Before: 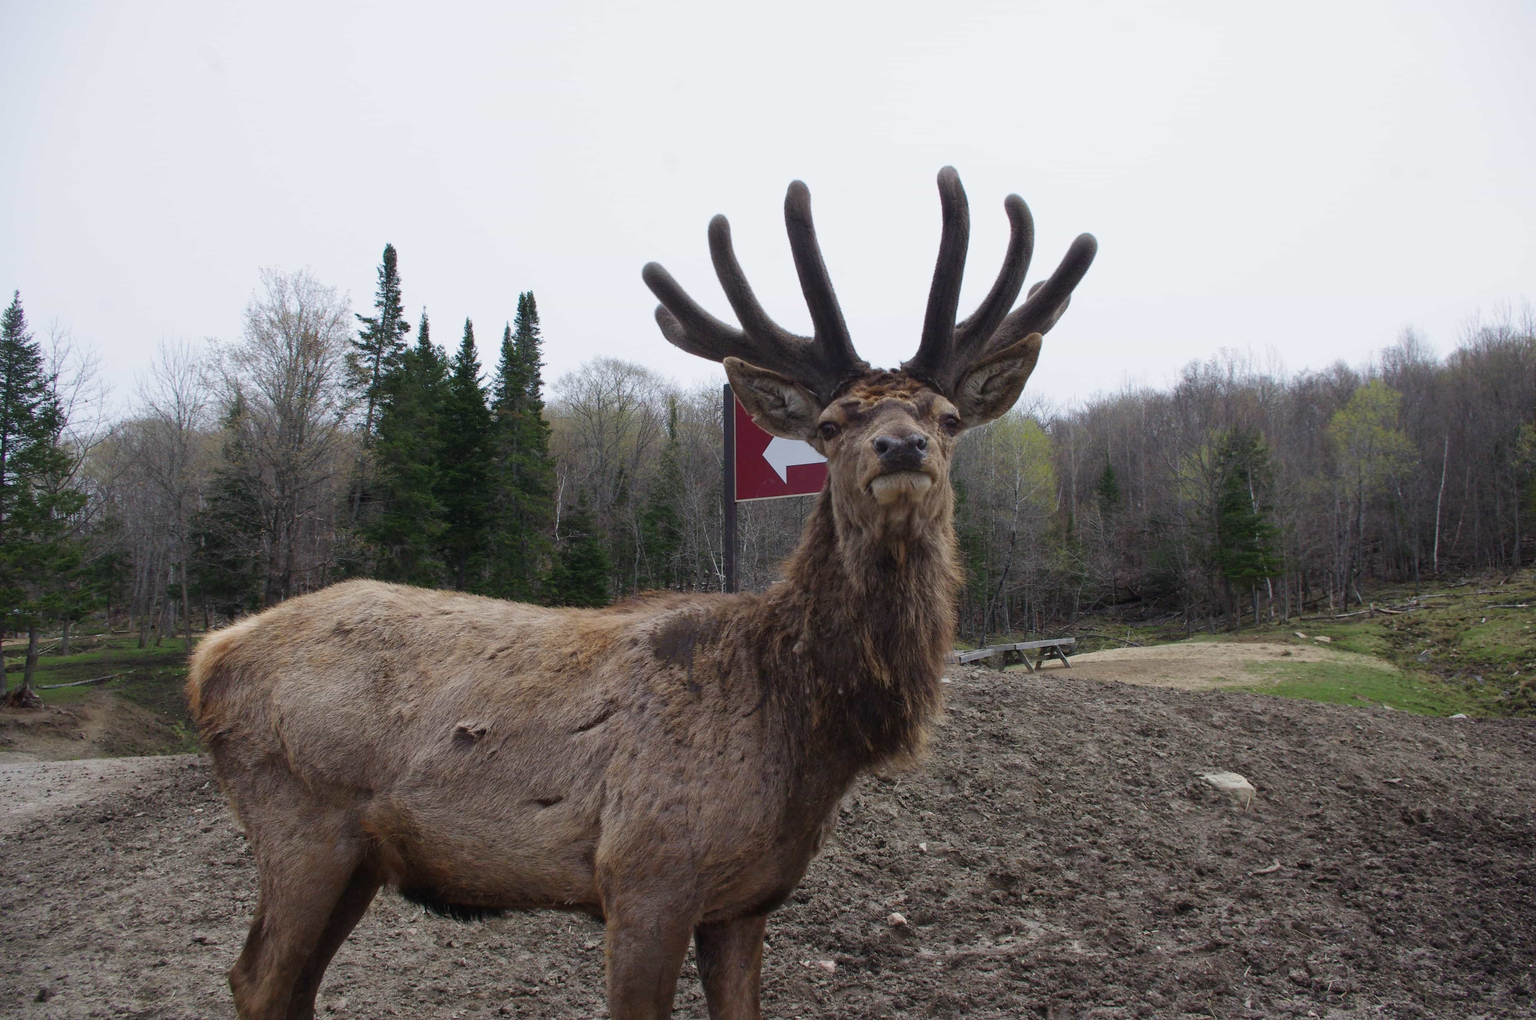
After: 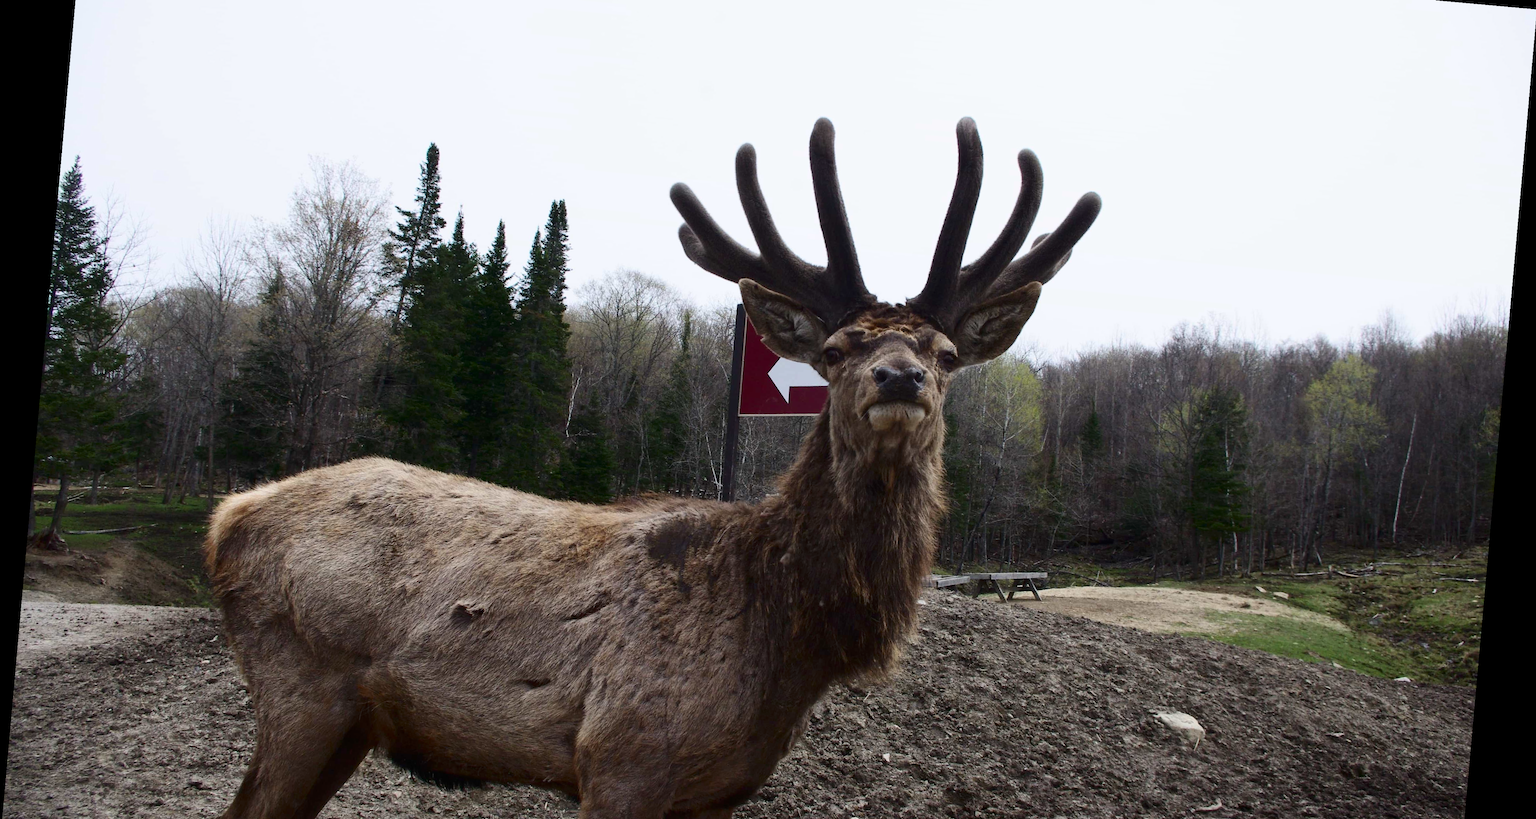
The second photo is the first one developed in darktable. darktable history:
crop: top 11.038%, bottom 13.962%
rotate and perspective: rotation 5.12°, automatic cropping off
contrast brightness saturation: contrast 0.28
